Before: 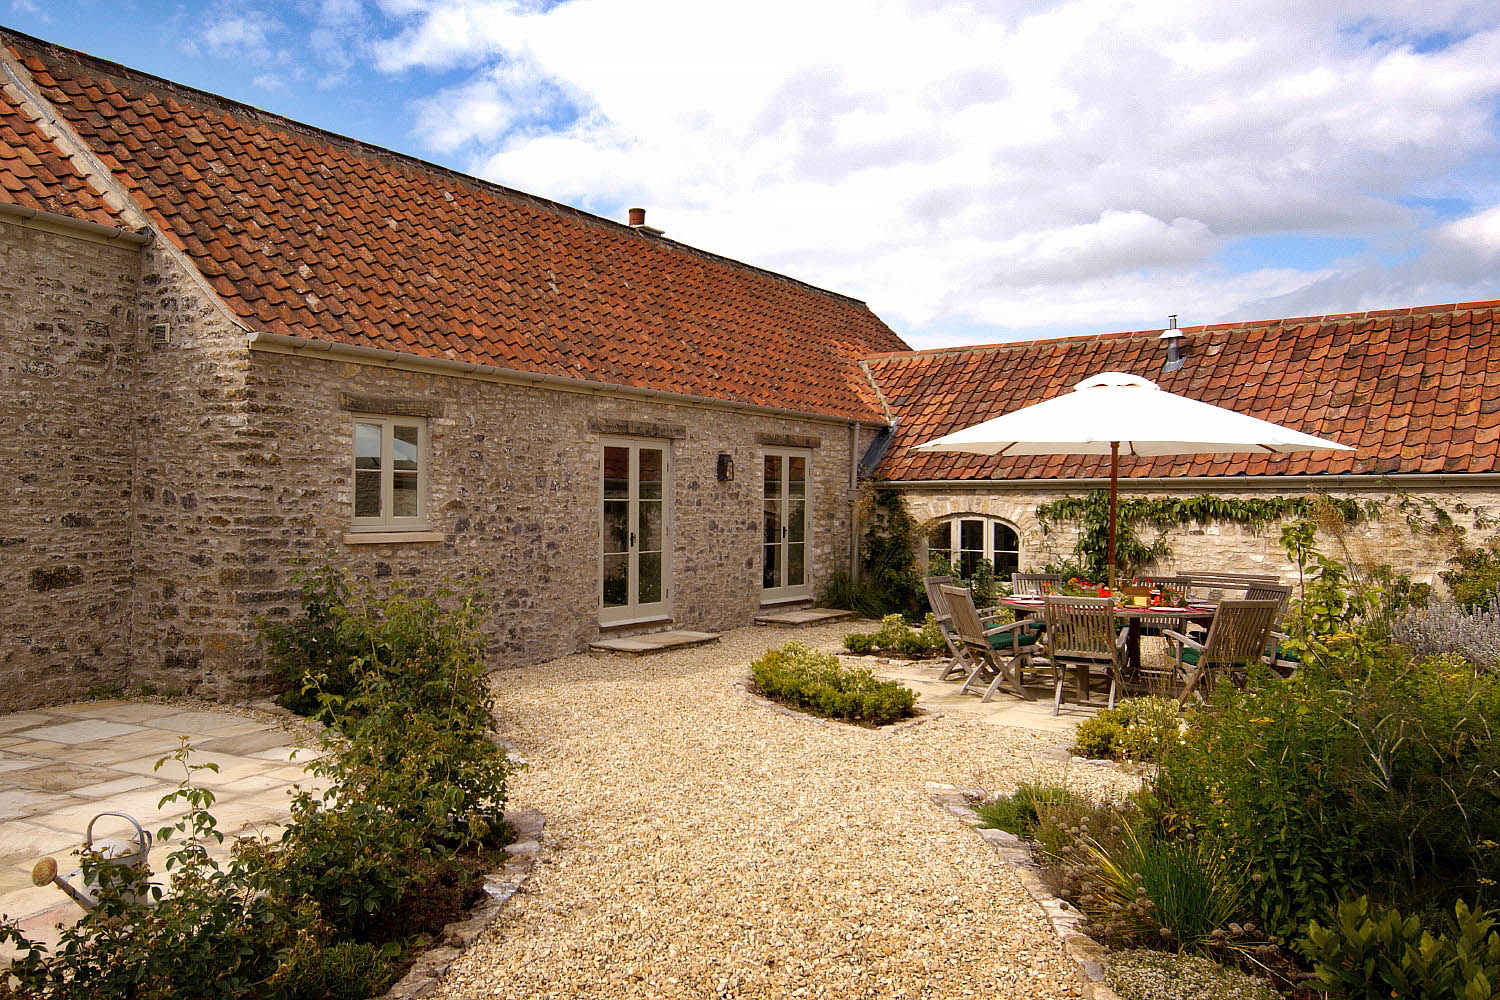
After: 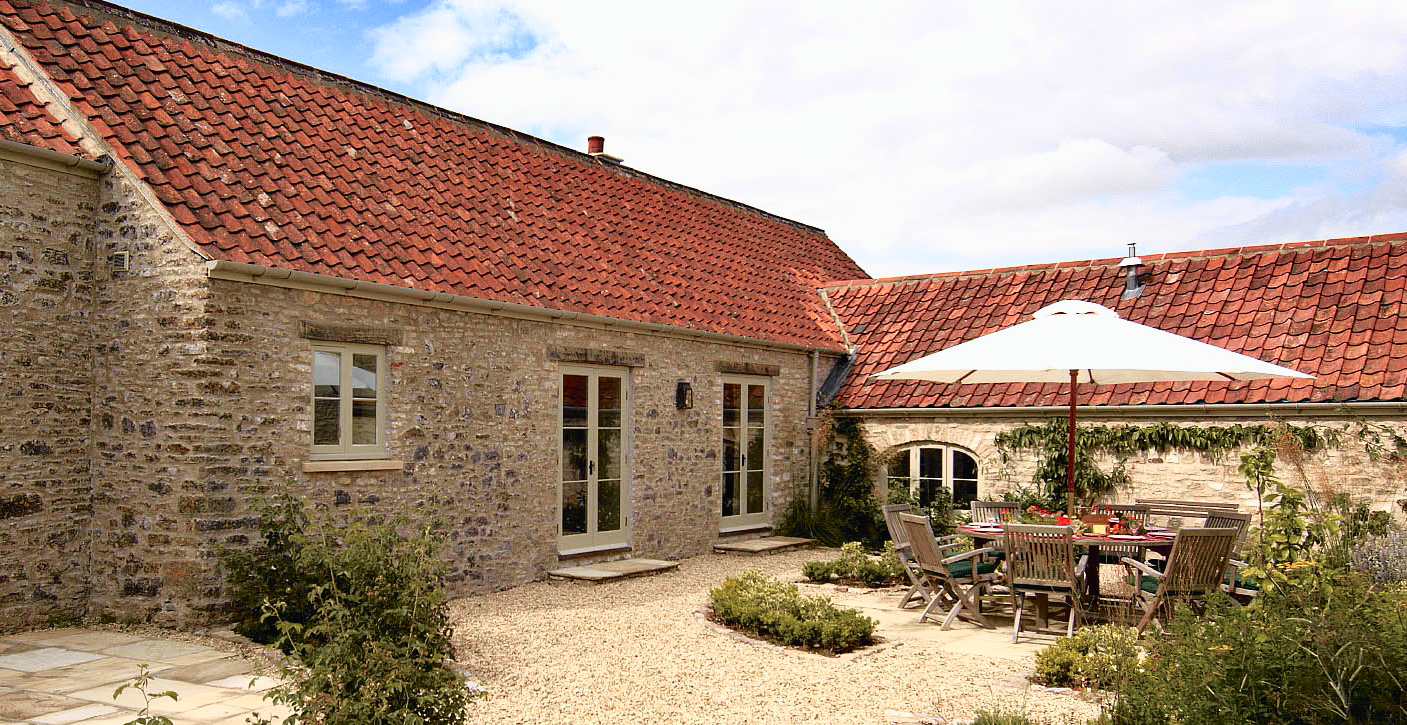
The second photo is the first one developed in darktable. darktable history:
tone curve: curves: ch0 [(0, 0.009) (0.105, 0.08) (0.195, 0.18) (0.283, 0.316) (0.384, 0.434) (0.485, 0.531) (0.638, 0.69) (0.81, 0.872) (1, 0.977)]; ch1 [(0, 0) (0.161, 0.092) (0.35, 0.33) (0.379, 0.401) (0.456, 0.469) (0.502, 0.5) (0.525, 0.518) (0.586, 0.617) (0.635, 0.655) (1, 1)]; ch2 [(0, 0) (0.371, 0.362) (0.437, 0.437) (0.48, 0.49) (0.53, 0.515) (0.56, 0.571) (0.622, 0.606) (1, 1)], color space Lab, independent channels, preserve colors none
crop: left 2.737%, top 7.287%, right 3.421%, bottom 20.179%
shadows and highlights: shadows 0, highlights 40
